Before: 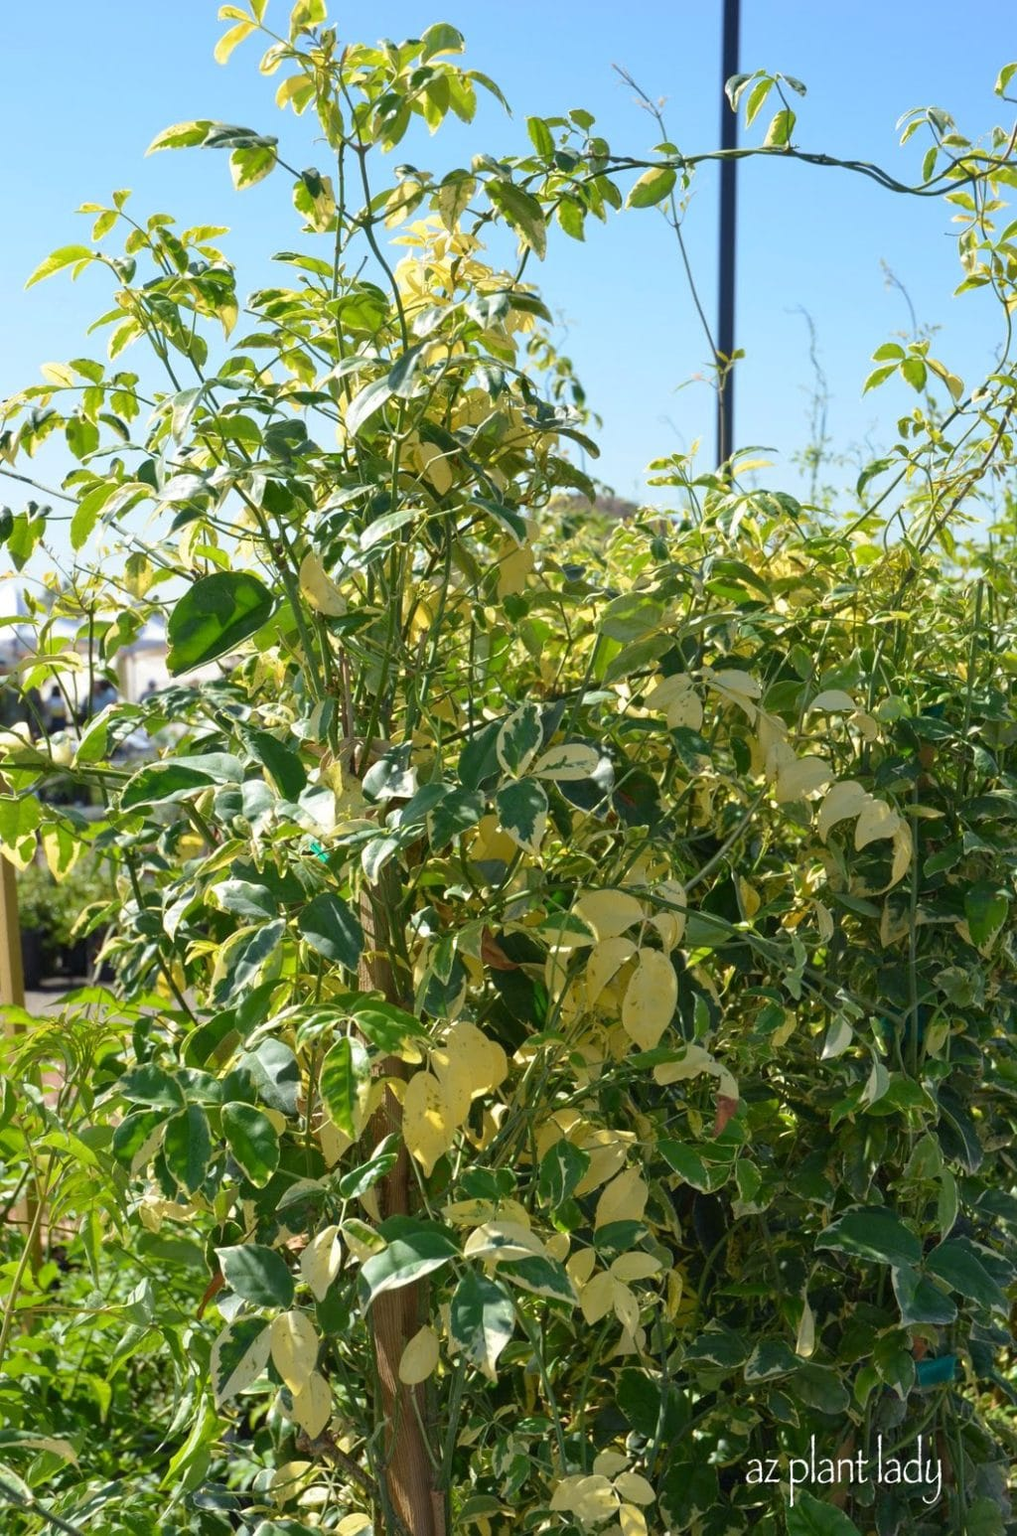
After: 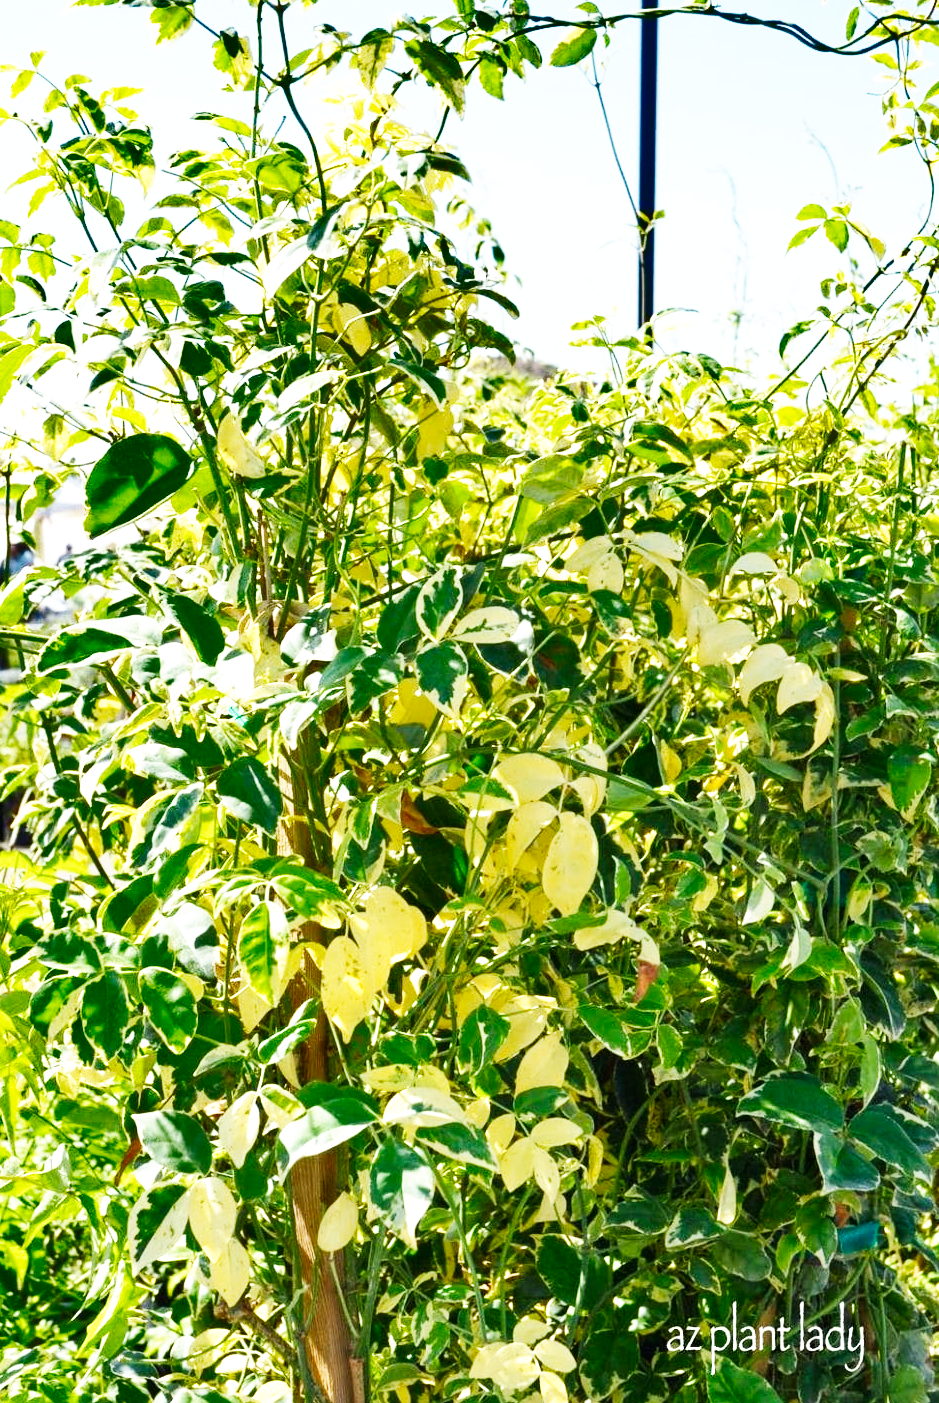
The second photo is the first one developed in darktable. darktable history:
exposure: black level correction 0.001, exposure 0.5 EV, compensate exposure bias true, compensate highlight preservation false
shadows and highlights: shadows 30.63, highlights -63.22, shadows color adjustment 98%, highlights color adjustment 58.61%, soften with gaussian
base curve: curves: ch0 [(0, 0) (0.007, 0.004) (0.027, 0.03) (0.046, 0.07) (0.207, 0.54) (0.442, 0.872) (0.673, 0.972) (1, 1)], preserve colors none
crop and rotate: left 8.262%, top 9.226%
